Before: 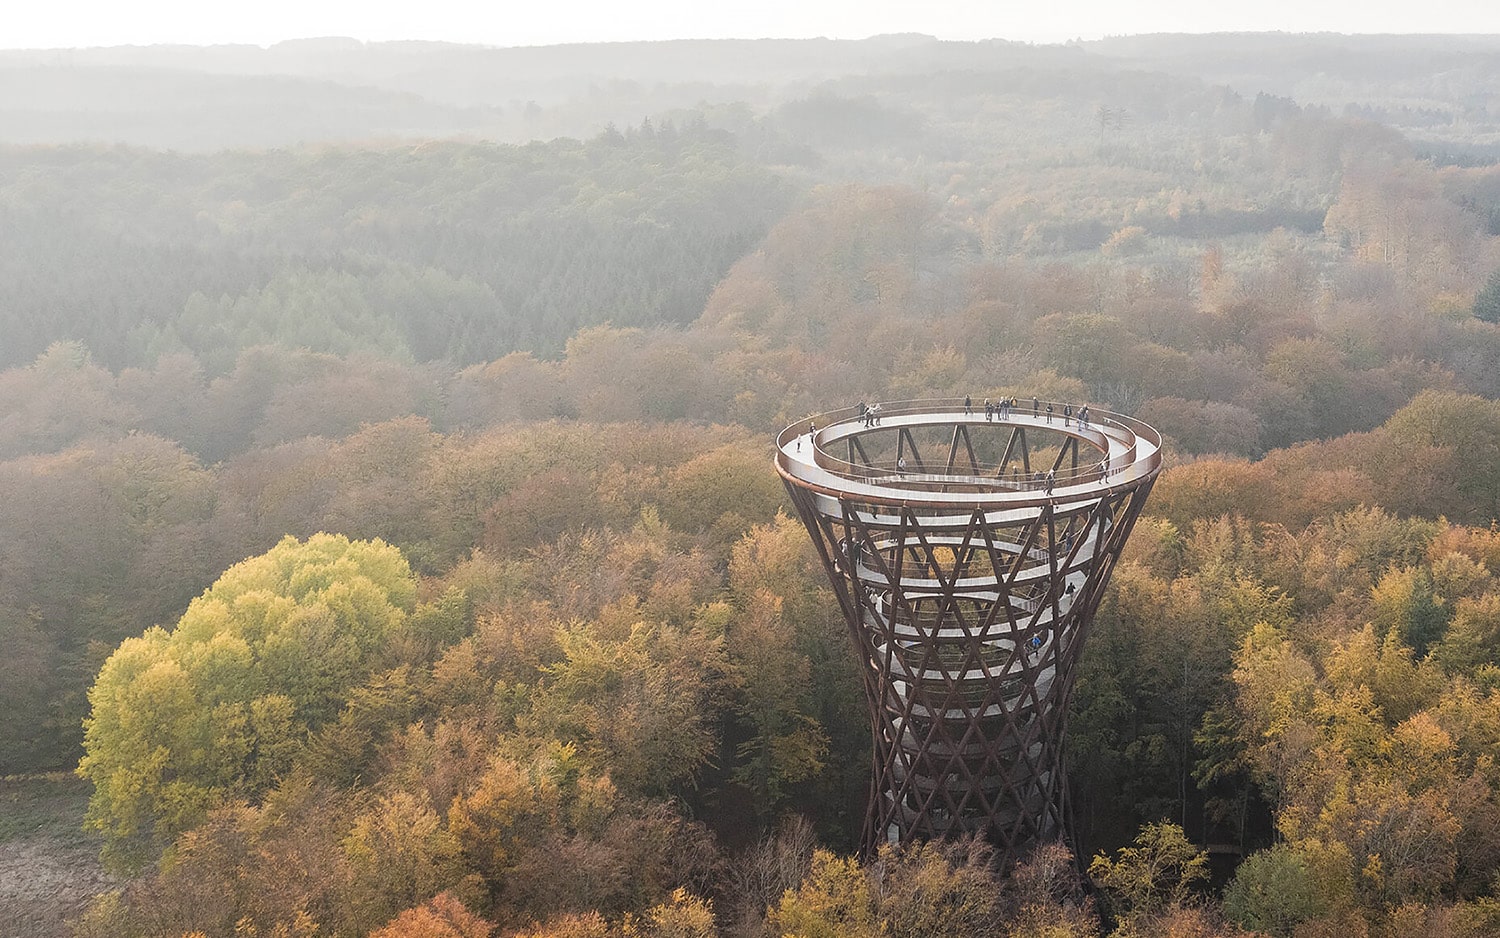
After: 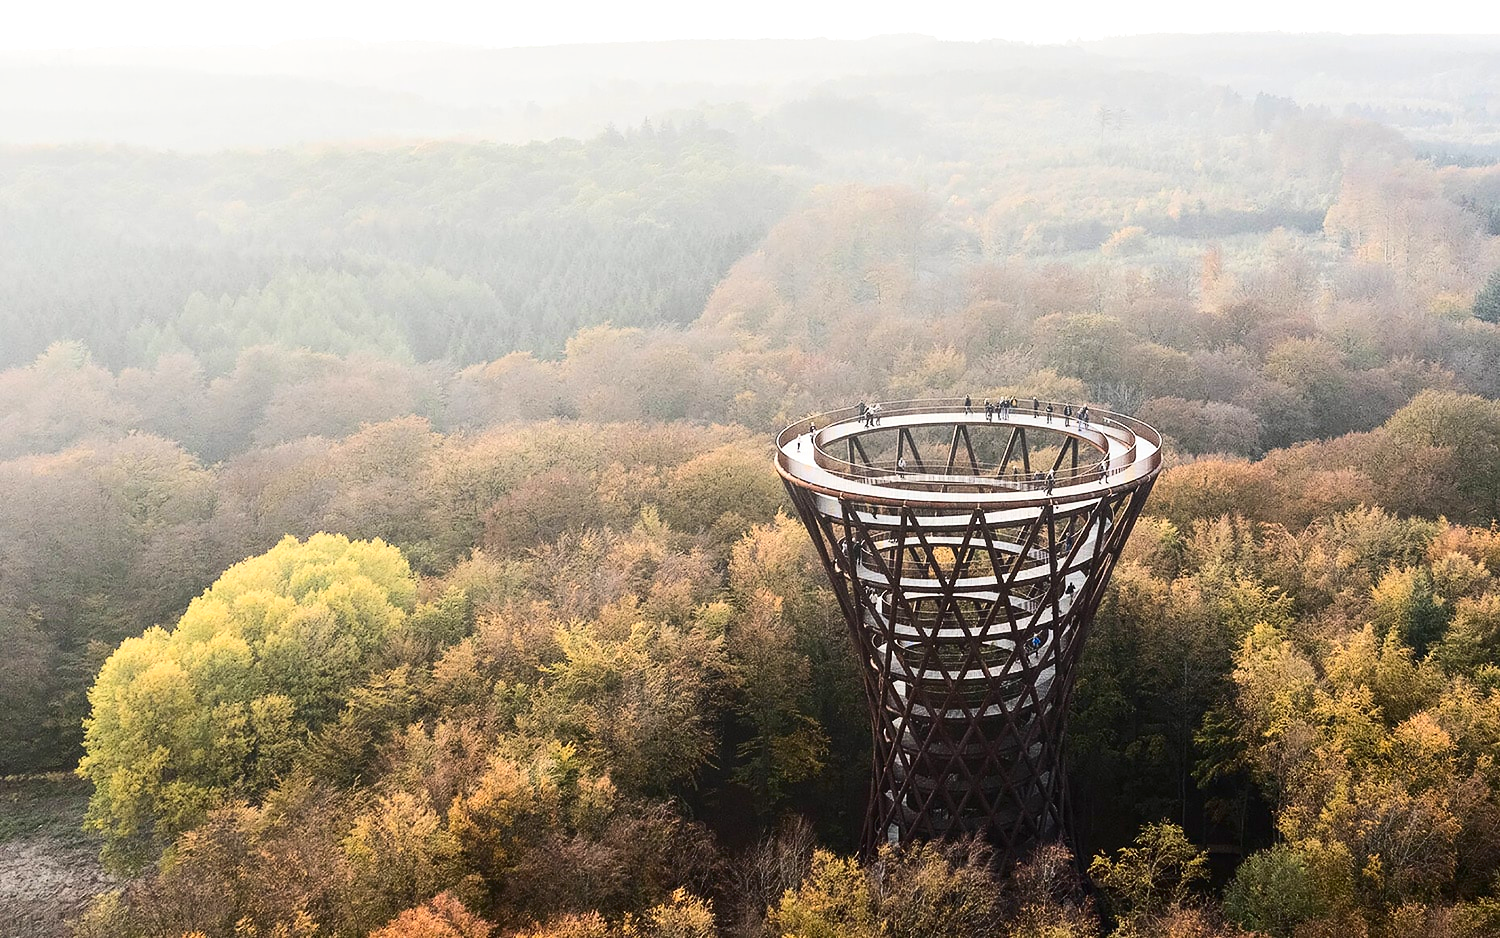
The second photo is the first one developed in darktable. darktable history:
exposure: exposure 0.217 EV, compensate highlight preservation false
contrast brightness saturation: contrast 0.32, brightness -0.08, saturation 0.17
